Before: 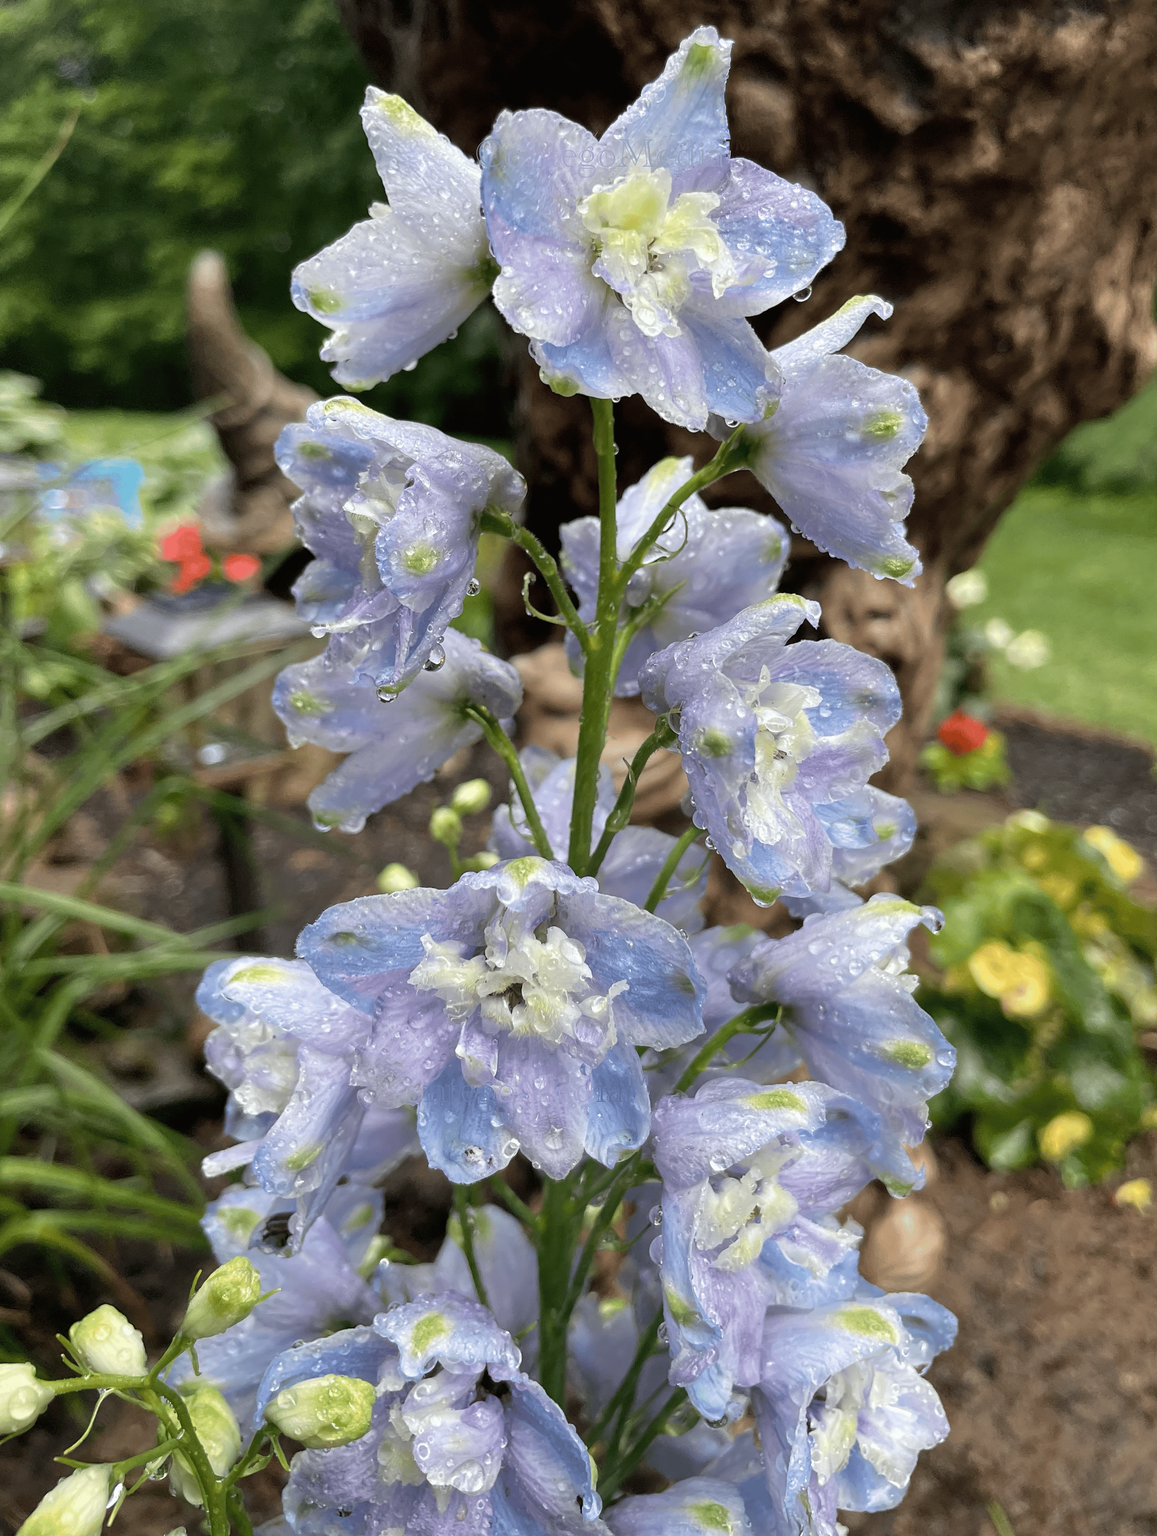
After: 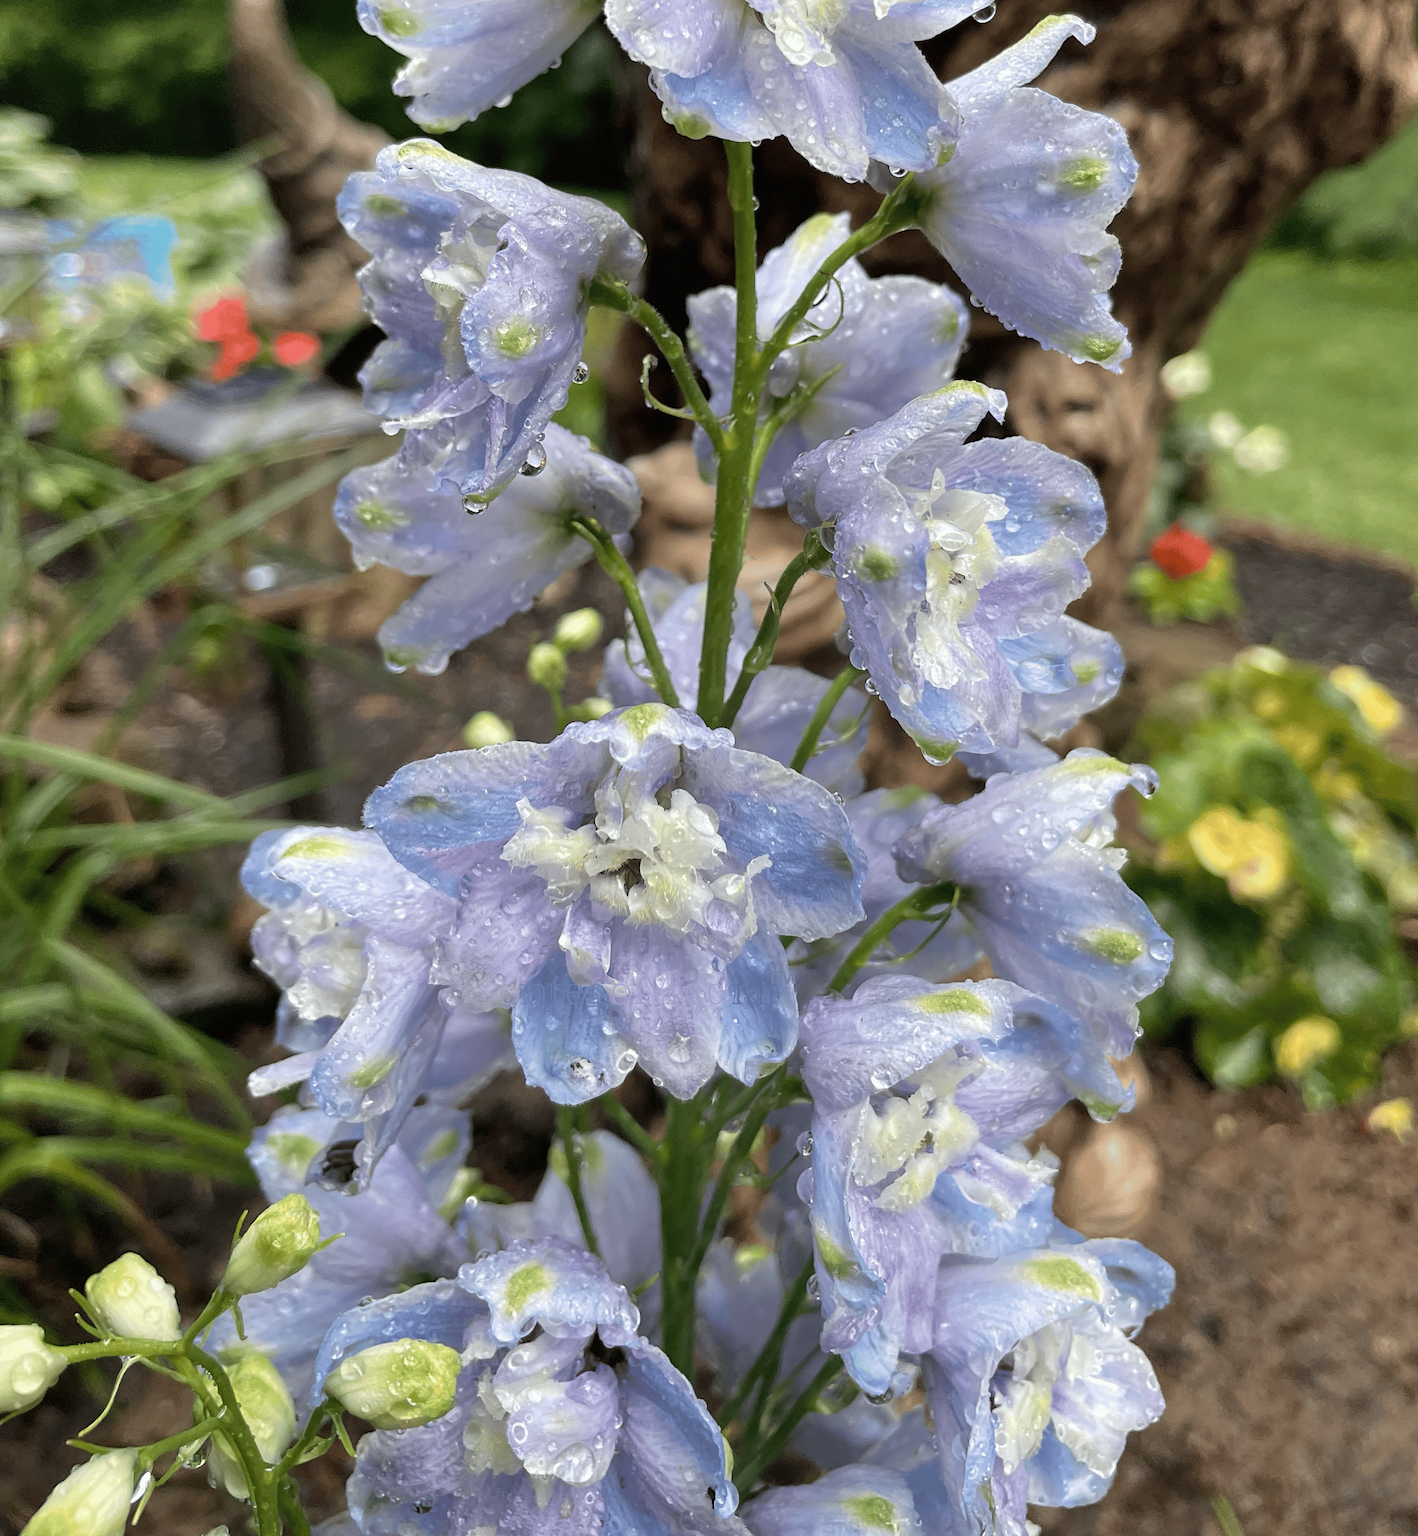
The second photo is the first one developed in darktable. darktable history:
crop and rotate: top 18.448%
